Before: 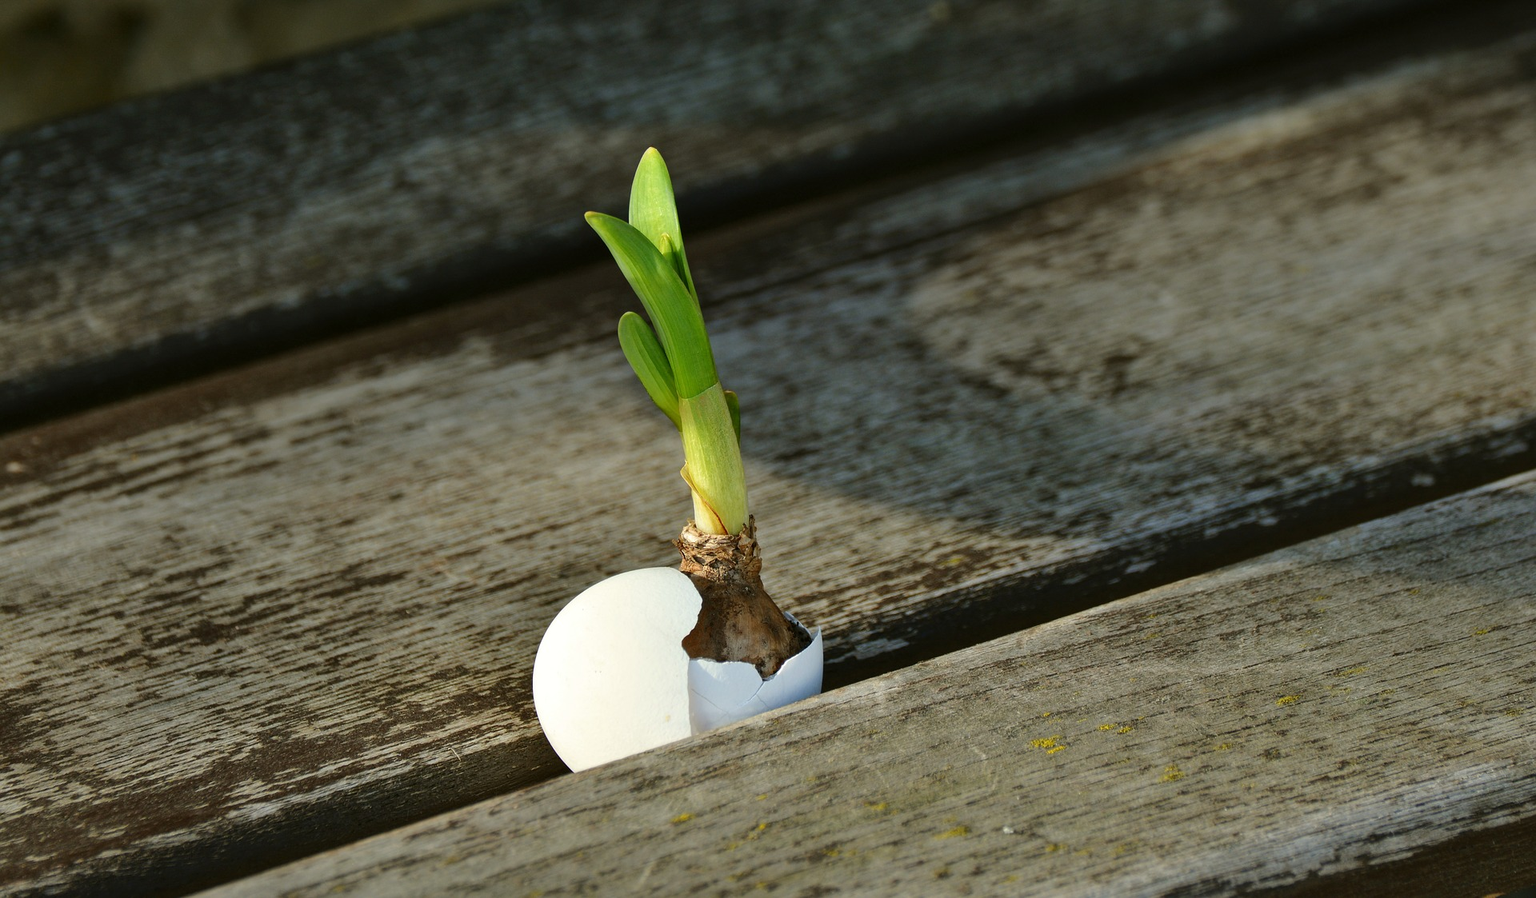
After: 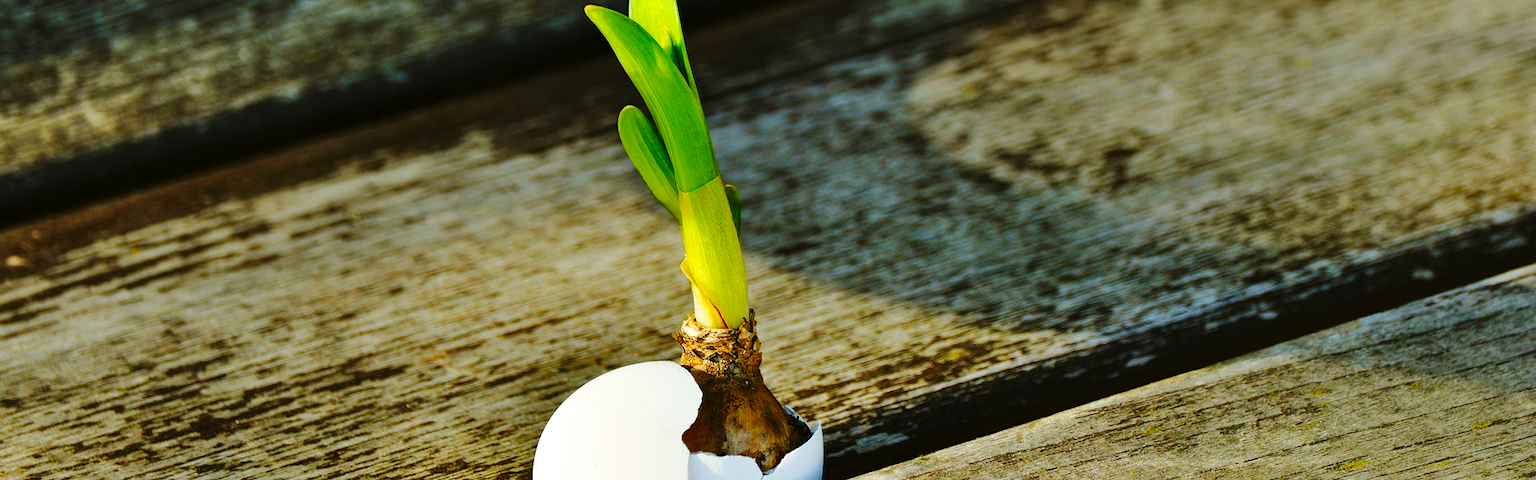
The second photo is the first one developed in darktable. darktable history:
color balance rgb: linear chroma grading › global chroma 15%, perceptual saturation grading › global saturation 30%
shadows and highlights: low approximation 0.01, soften with gaussian
base curve: curves: ch0 [(0, 0) (0.036, 0.025) (0.121, 0.166) (0.206, 0.329) (0.605, 0.79) (1, 1)], preserve colors none
crop and rotate: top 23.043%, bottom 23.437%
